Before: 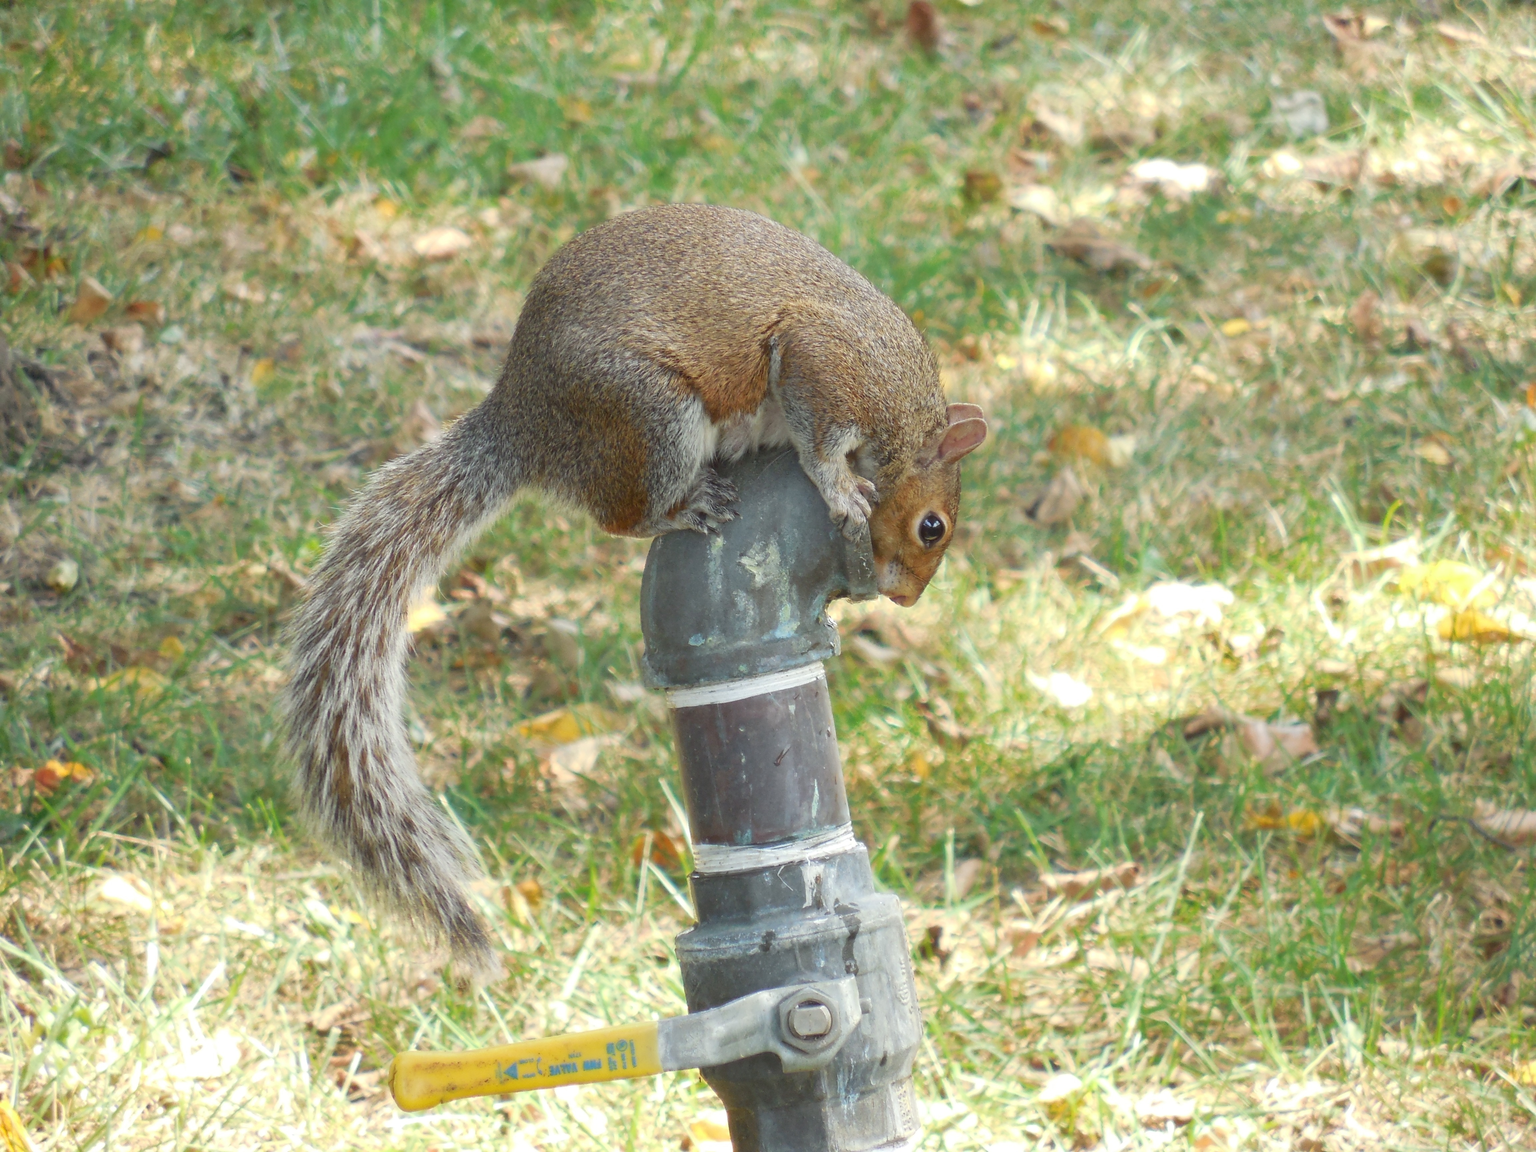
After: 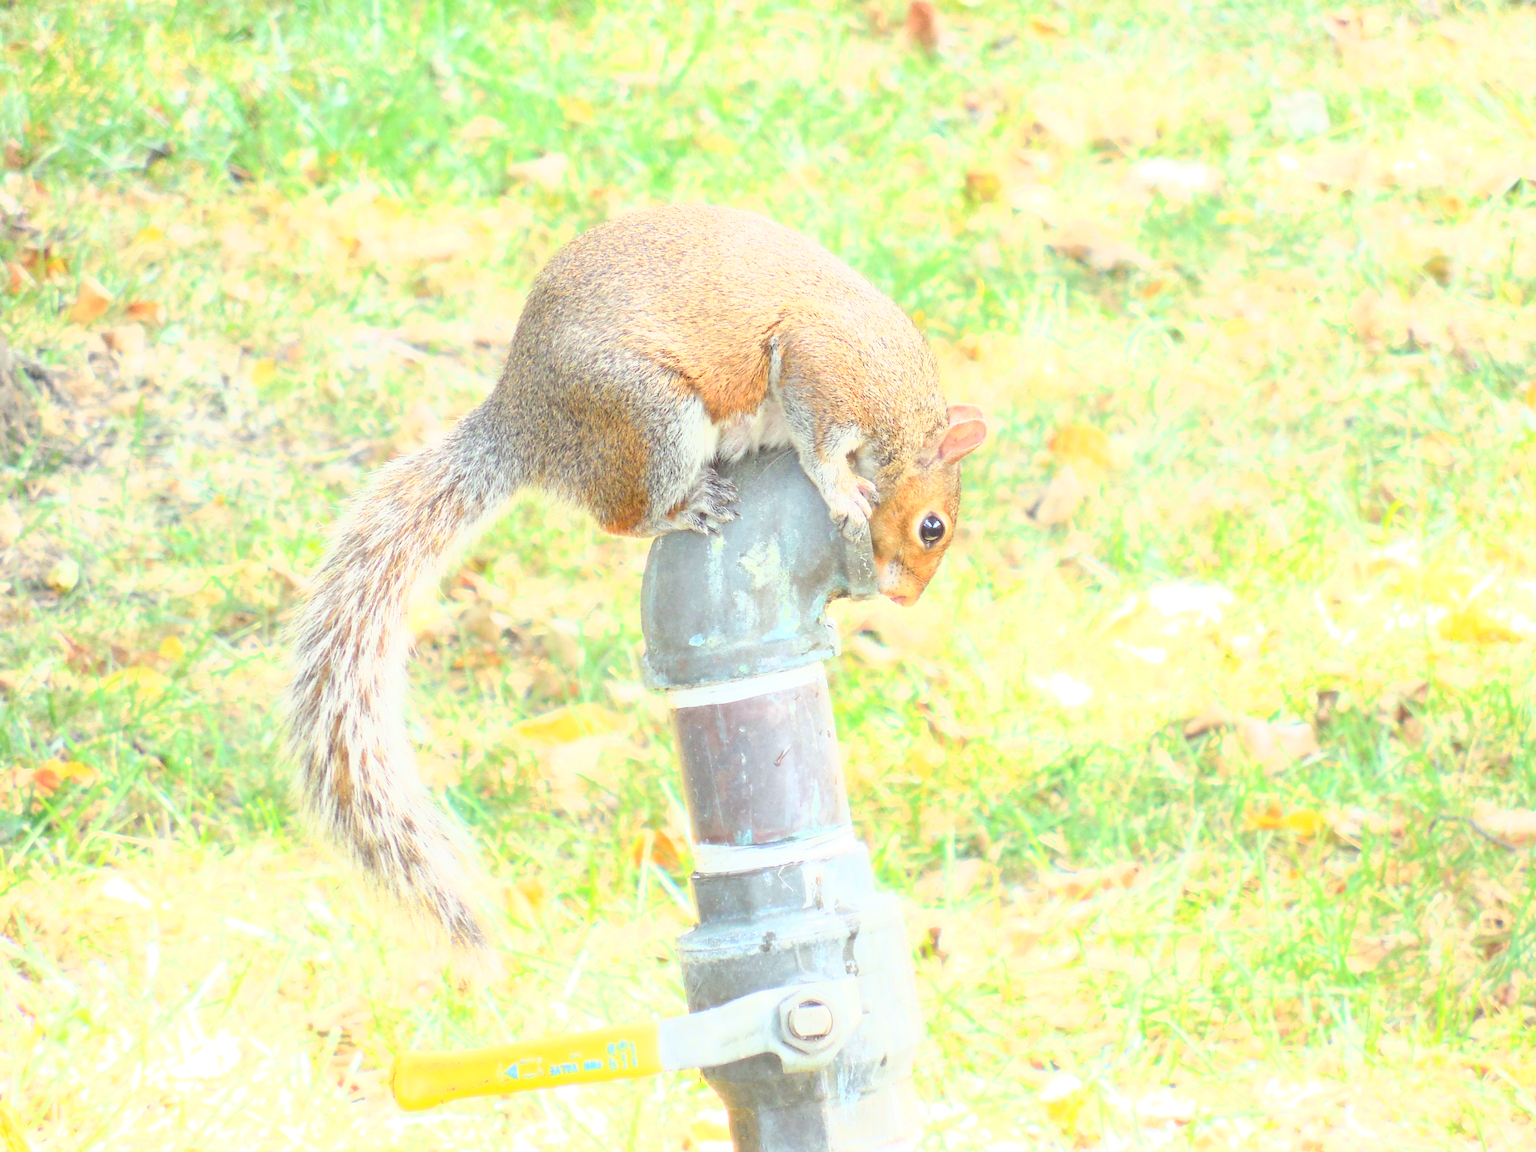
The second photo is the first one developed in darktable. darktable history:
base curve: curves: ch0 [(0, 0) (0.025, 0.046) (0.112, 0.277) (0.467, 0.74) (0.814, 0.929) (1, 0.942)]
exposure: exposure 1.137 EV, compensate highlight preservation false
tone equalizer: on, module defaults
